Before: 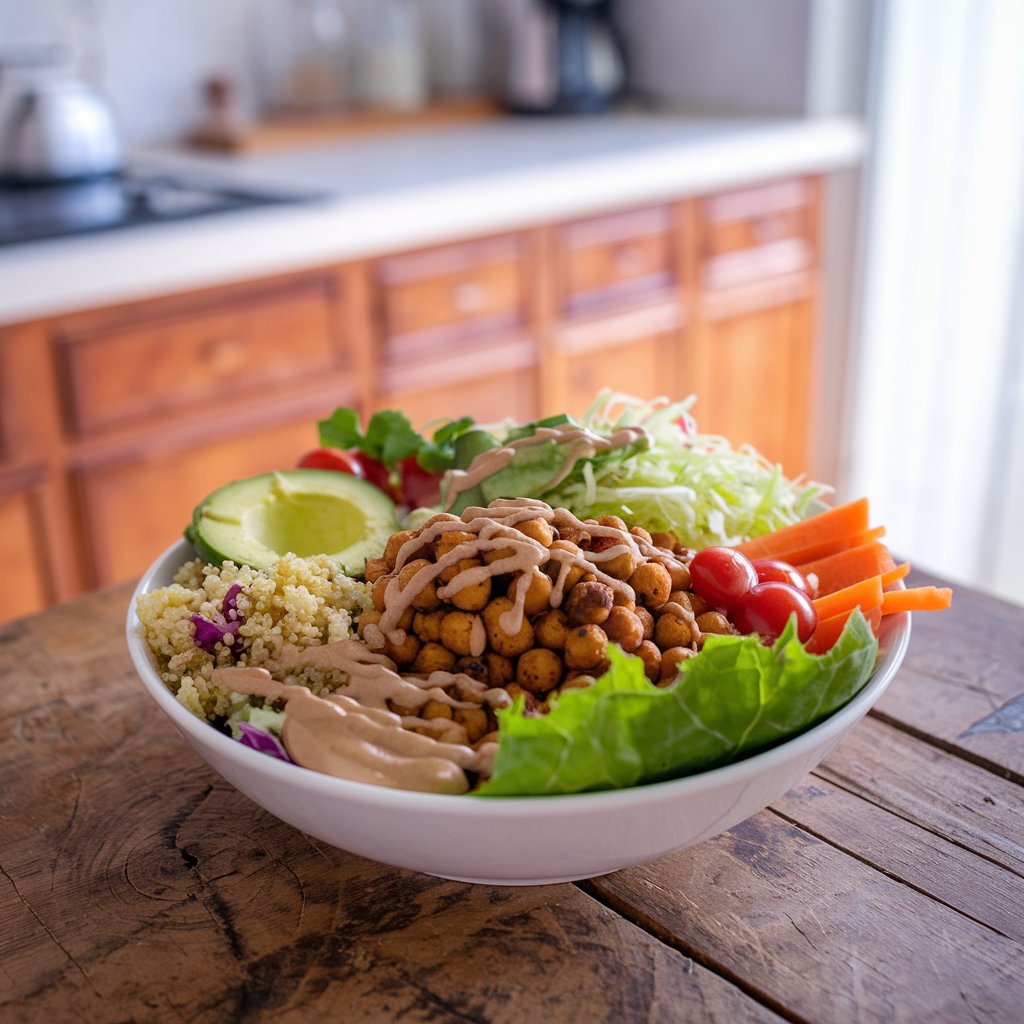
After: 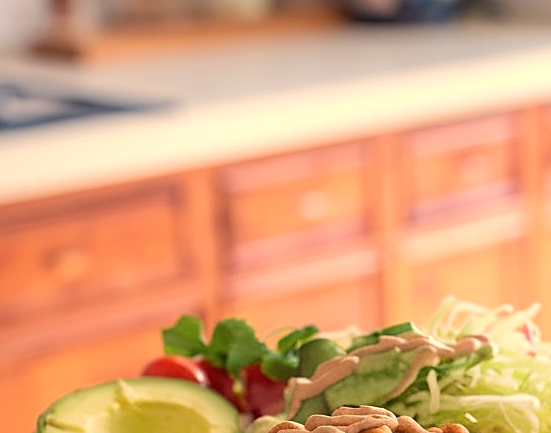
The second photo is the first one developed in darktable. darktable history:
crop: left 15.306%, top 9.065%, right 30.789%, bottom 48.638%
velvia: on, module defaults
tone equalizer: on, module defaults
sharpen: on, module defaults
white balance: red 1.123, blue 0.83
shadows and highlights: shadows -23.08, highlights 46.15, soften with gaussian
